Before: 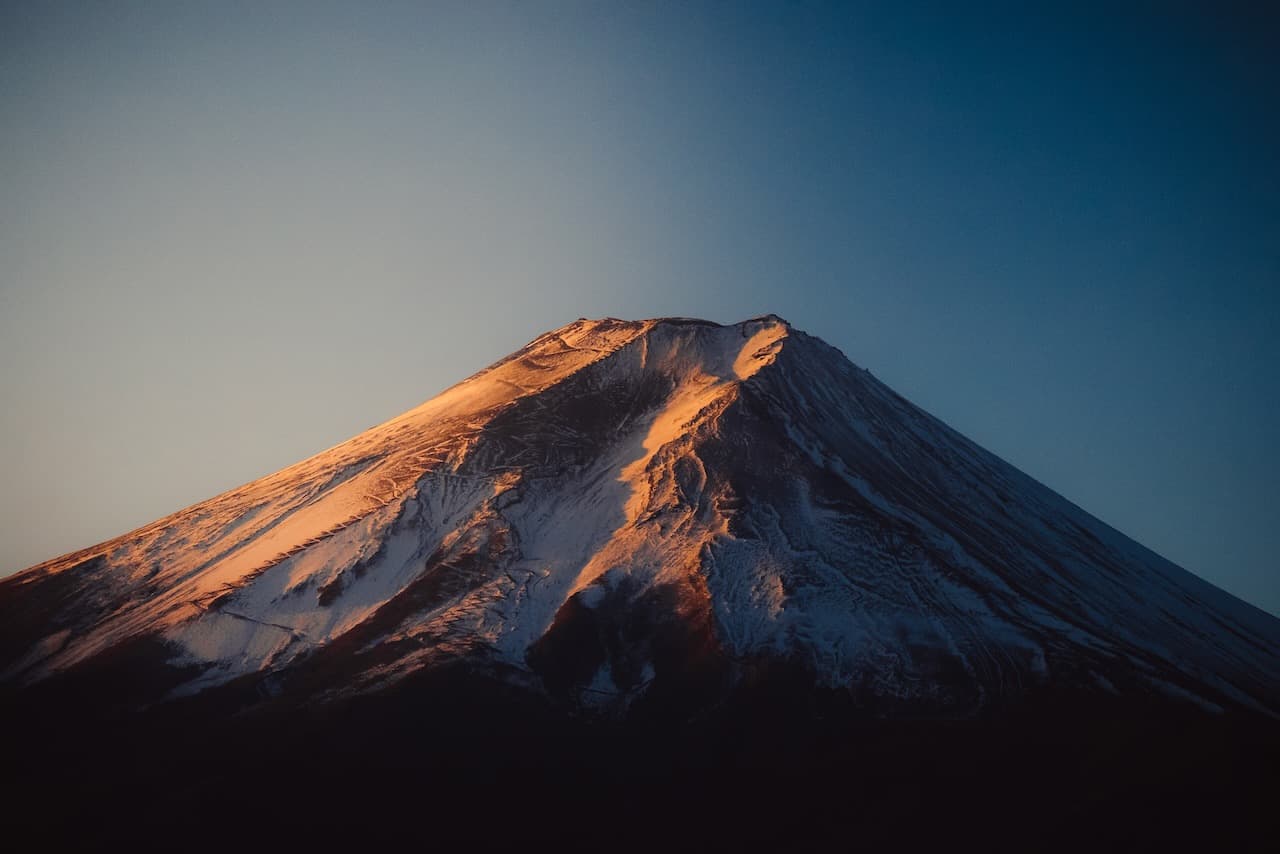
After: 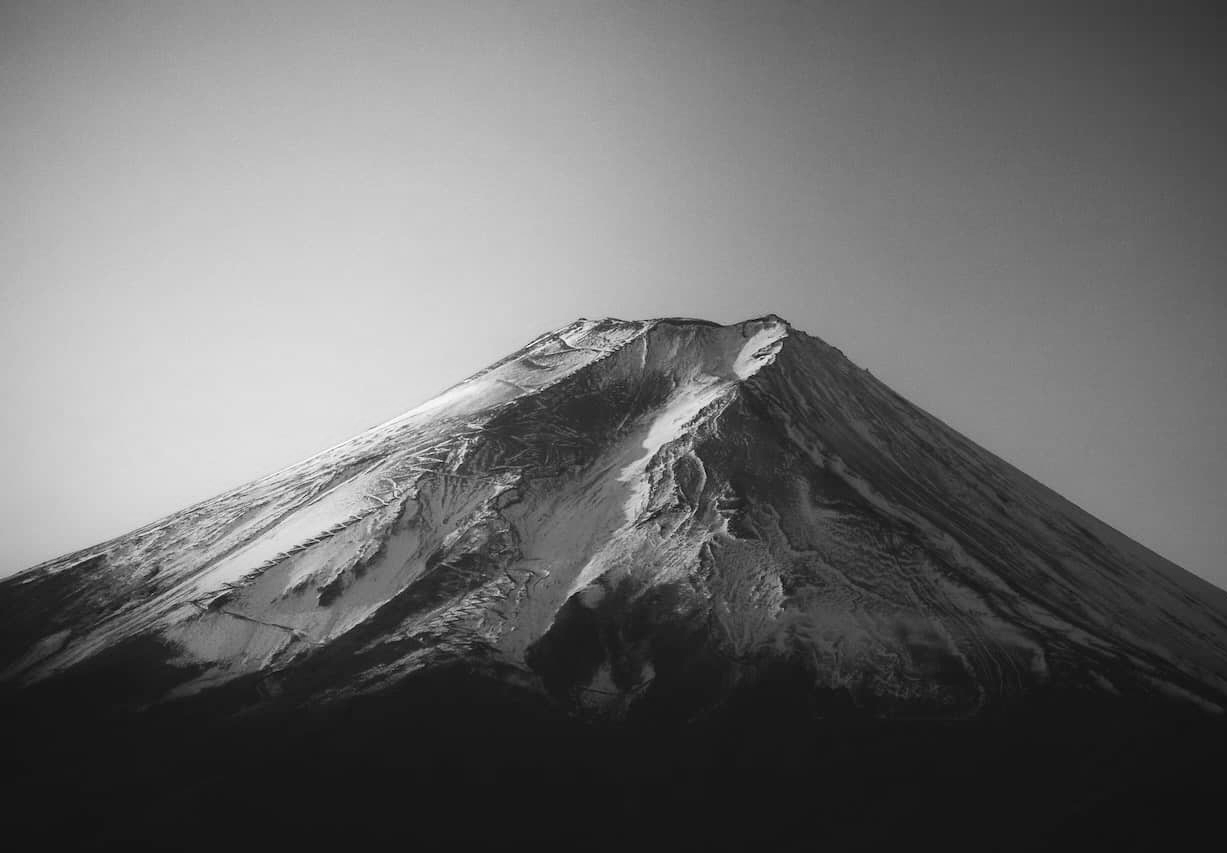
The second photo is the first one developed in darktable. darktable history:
exposure: exposure 1 EV, compensate highlight preservation false
color calibration: output gray [0.21, 0.42, 0.37, 0], gray › normalize channels true, illuminant same as pipeline (D50), adaptation XYZ, x 0.346, y 0.359, gamut compression 0
crop: right 4.126%, bottom 0.031%
